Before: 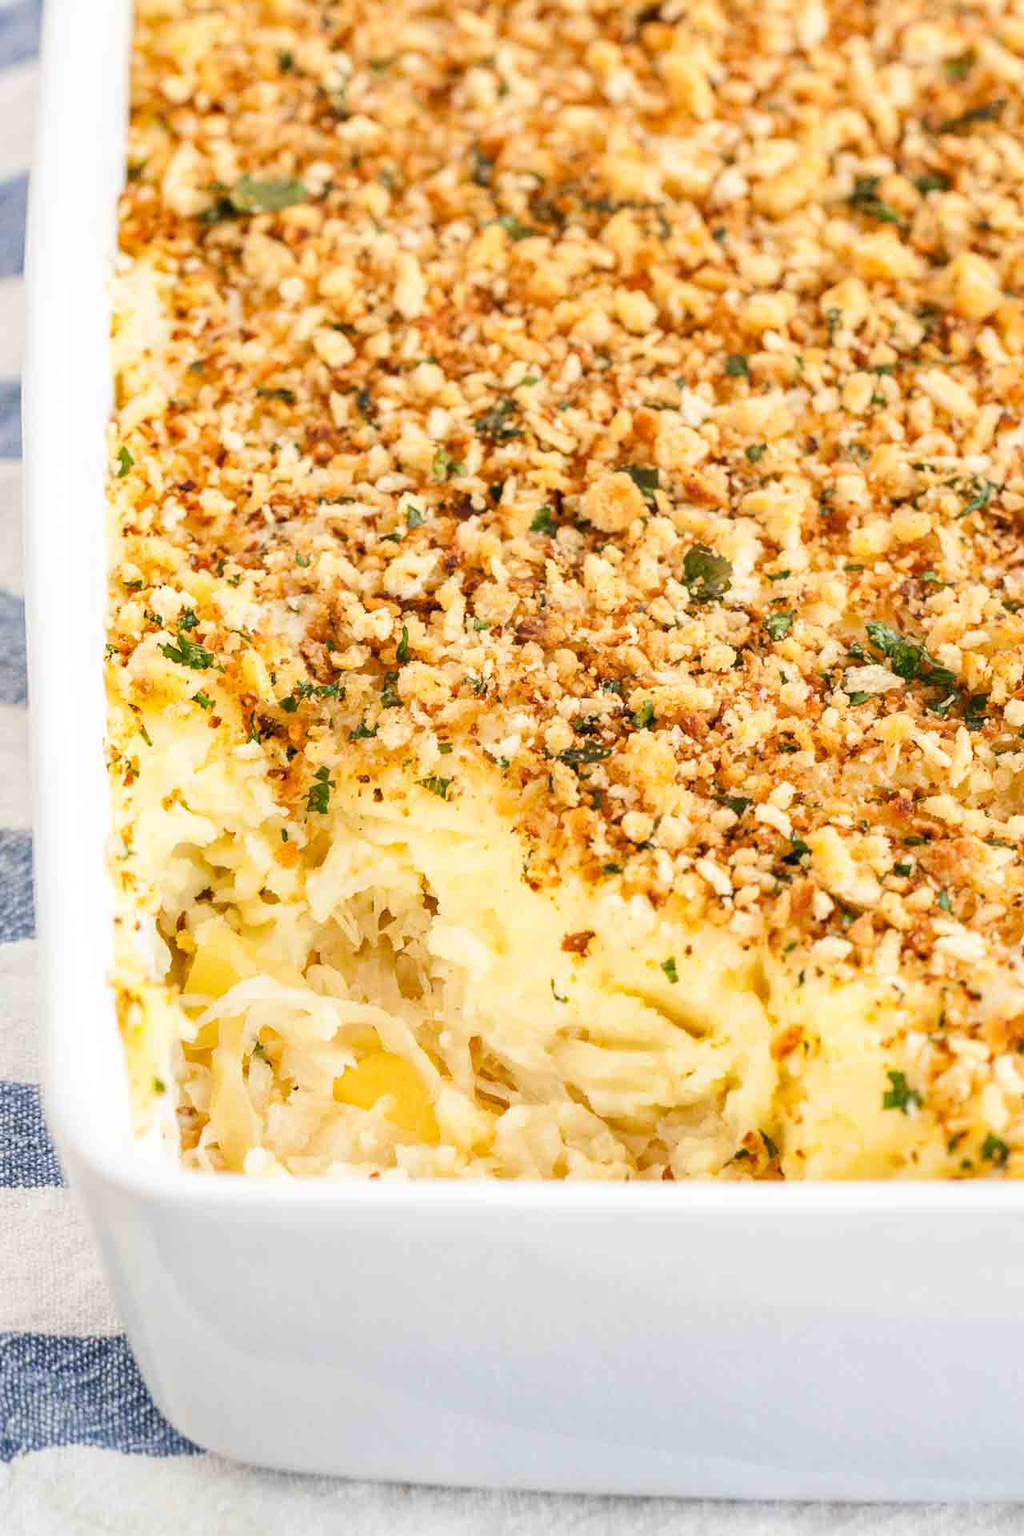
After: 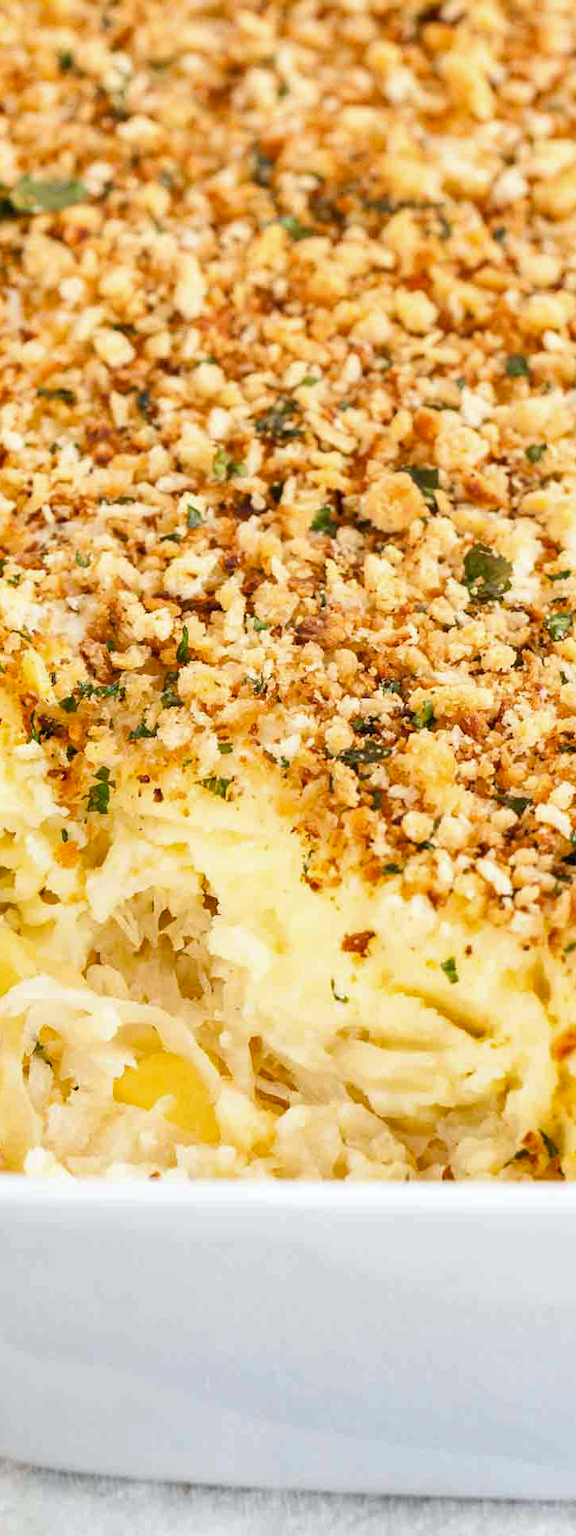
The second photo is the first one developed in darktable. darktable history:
shadows and highlights: shadows 75, highlights -25, soften with gaussian
crop: left 21.496%, right 22.254%
white balance: red 0.986, blue 1.01
